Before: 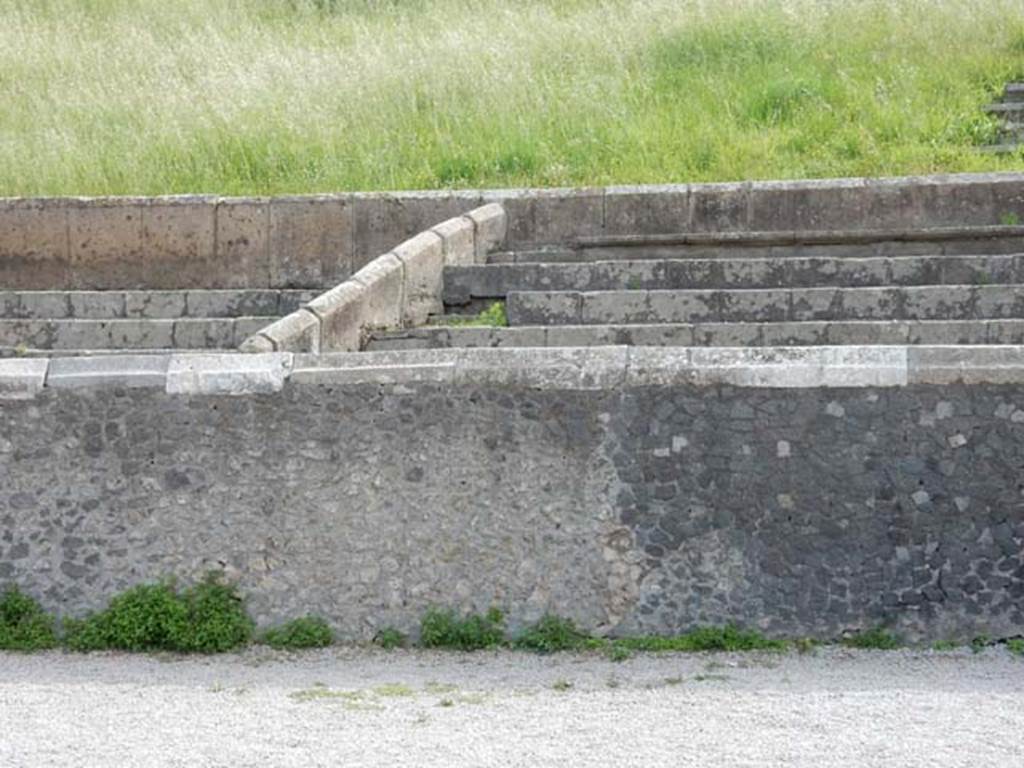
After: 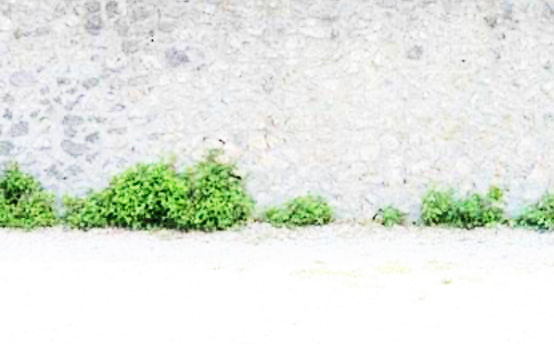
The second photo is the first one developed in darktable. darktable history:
exposure: exposure 0.134 EV, compensate exposure bias true, compensate highlight preservation false
crop and rotate: top 54.978%, right 45.89%, bottom 0.213%
tone curve: curves: ch0 [(0, 0) (0.003, 0.003) (0.011, 0.014) (0.025, 0.033) (0.044, 0.06) (0.069, 0.096) (0.1, 0.132) (0.136, 0.174) (0.177, 0.226) (0.224, 0.282) (0.277, 0.352) (0.335, 0.435) (0.399, 0.524) (0.468, 0.615) (0.543, 0.695) (0.623, 0.771) (0.709, 0.835) (0.801, 0.894) (0.898, 0.944) (1, 1)], color space Lab, independent channels, preserve colors none
base curve: curves: ch0 [(0, 0) (0.007, 0.004) (0.027, 0.03) (0.046, 0.07) (0.207, 0.54) (0.442, 0.872) (0.673, 0.972) (1, 1)], preserve colors none
